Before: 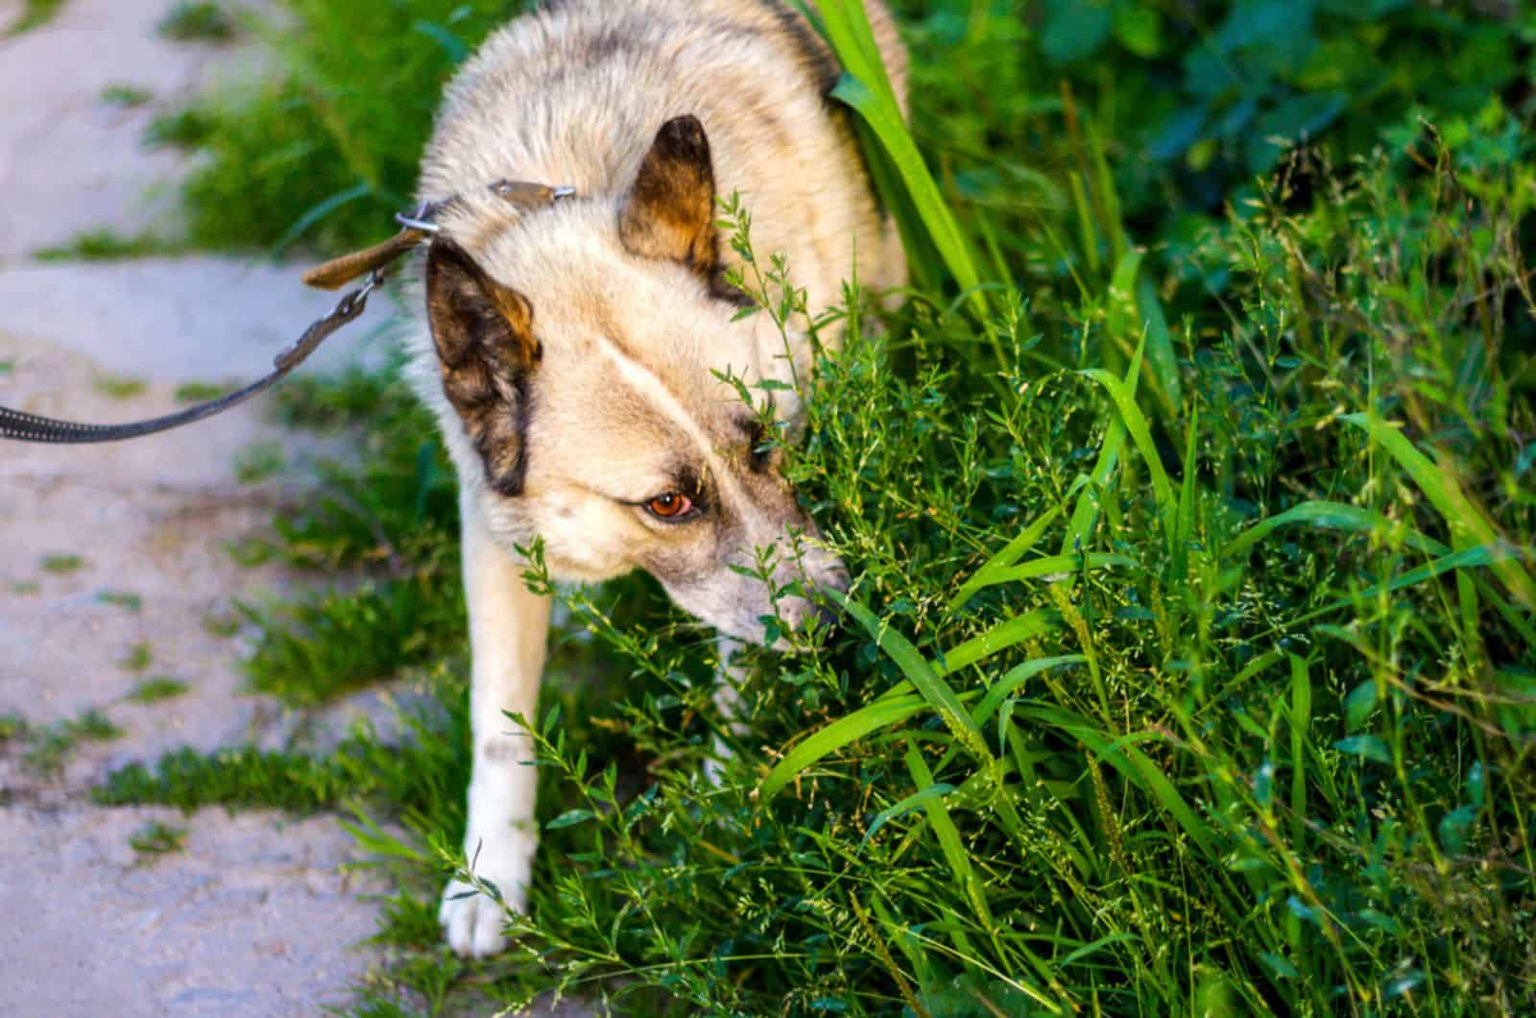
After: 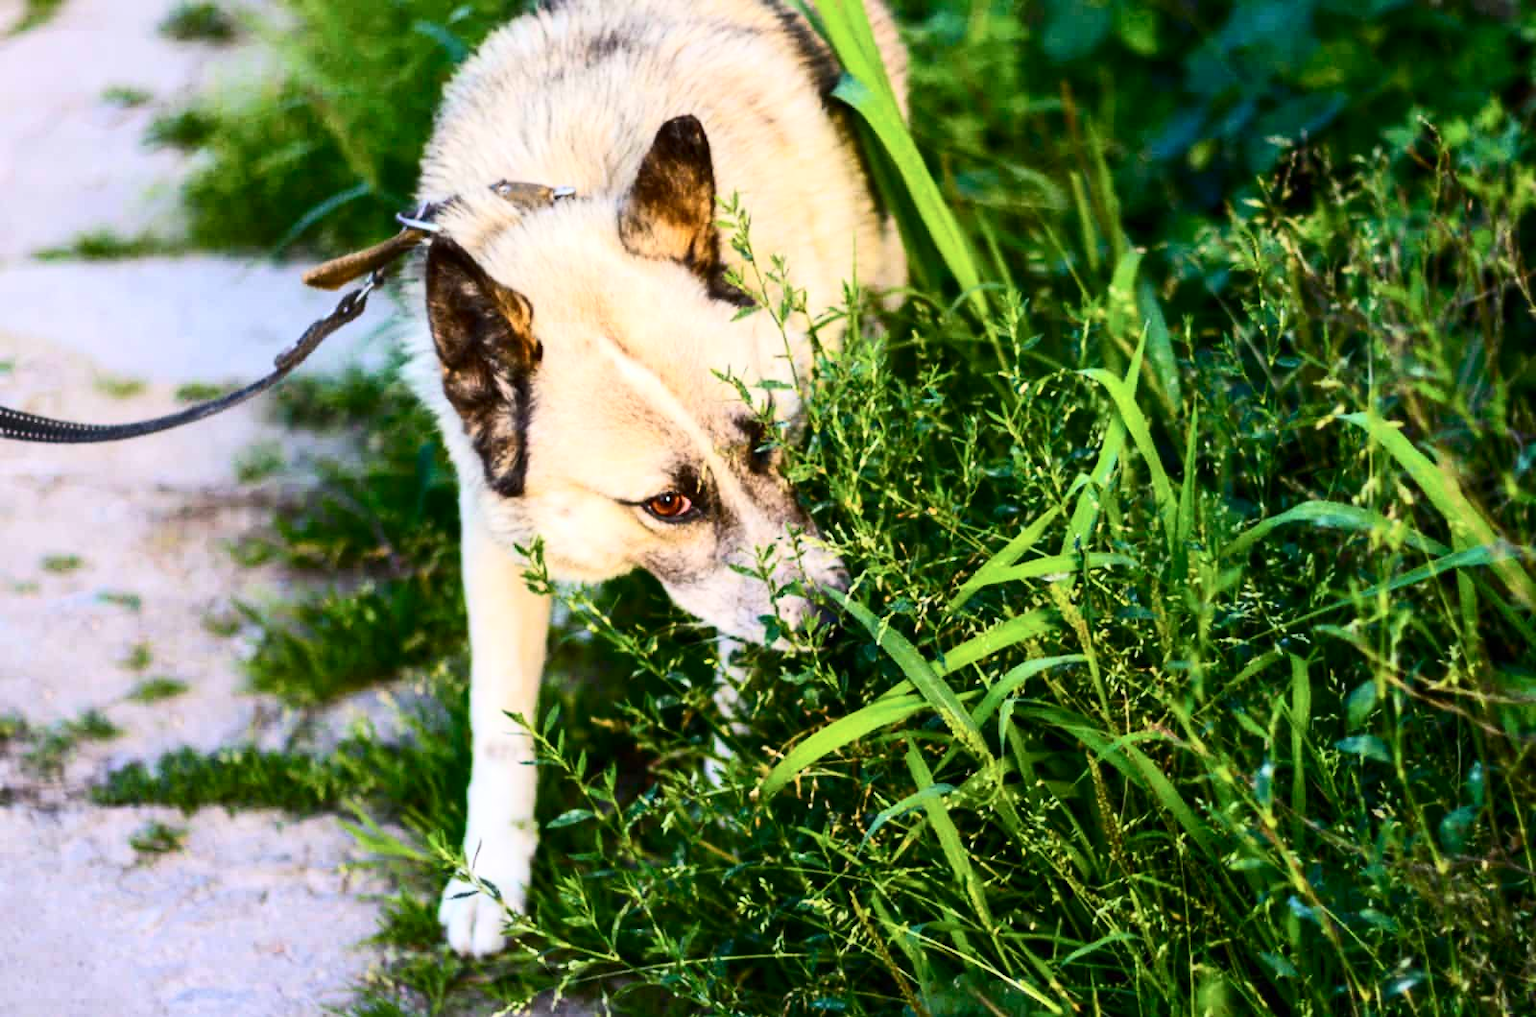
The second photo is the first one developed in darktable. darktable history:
contrast brightness saturation: contrast 0.373, brightness 0.108
